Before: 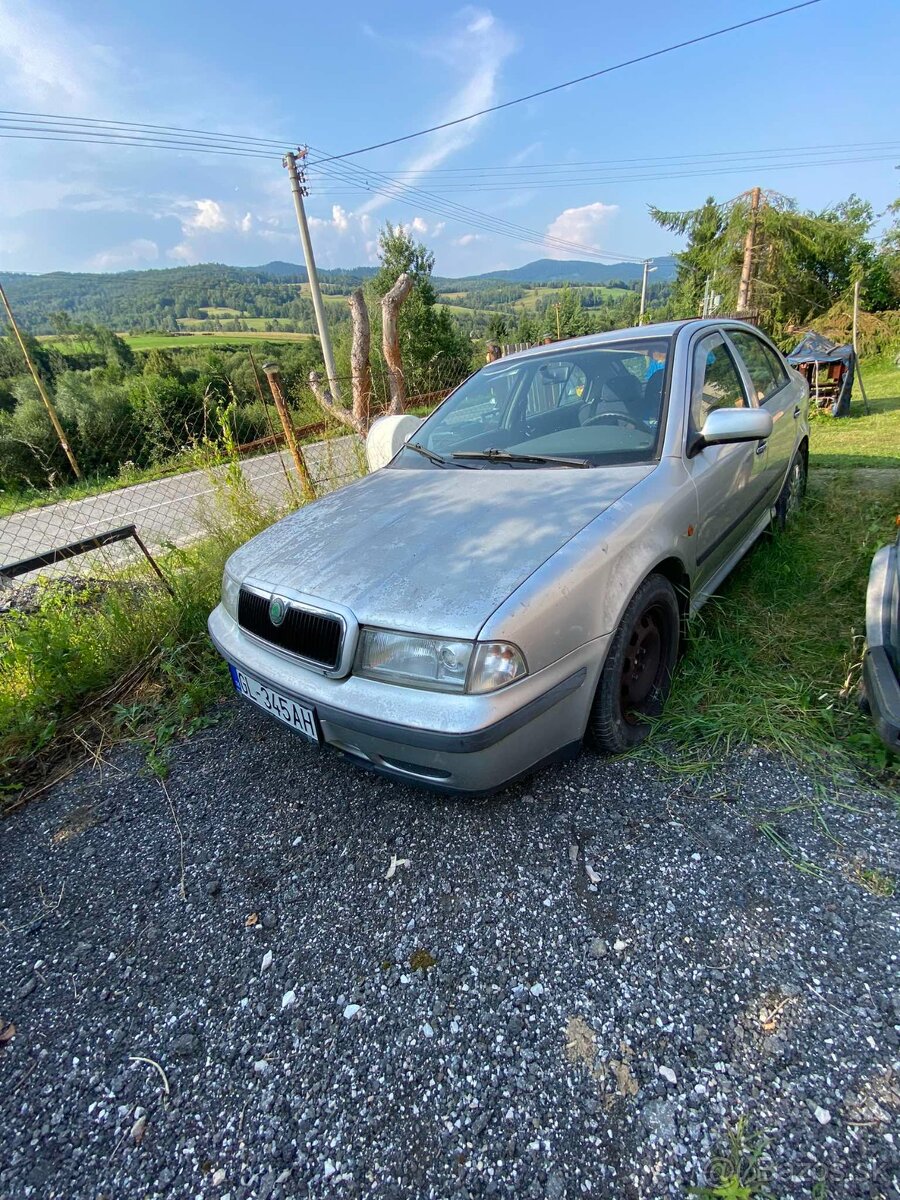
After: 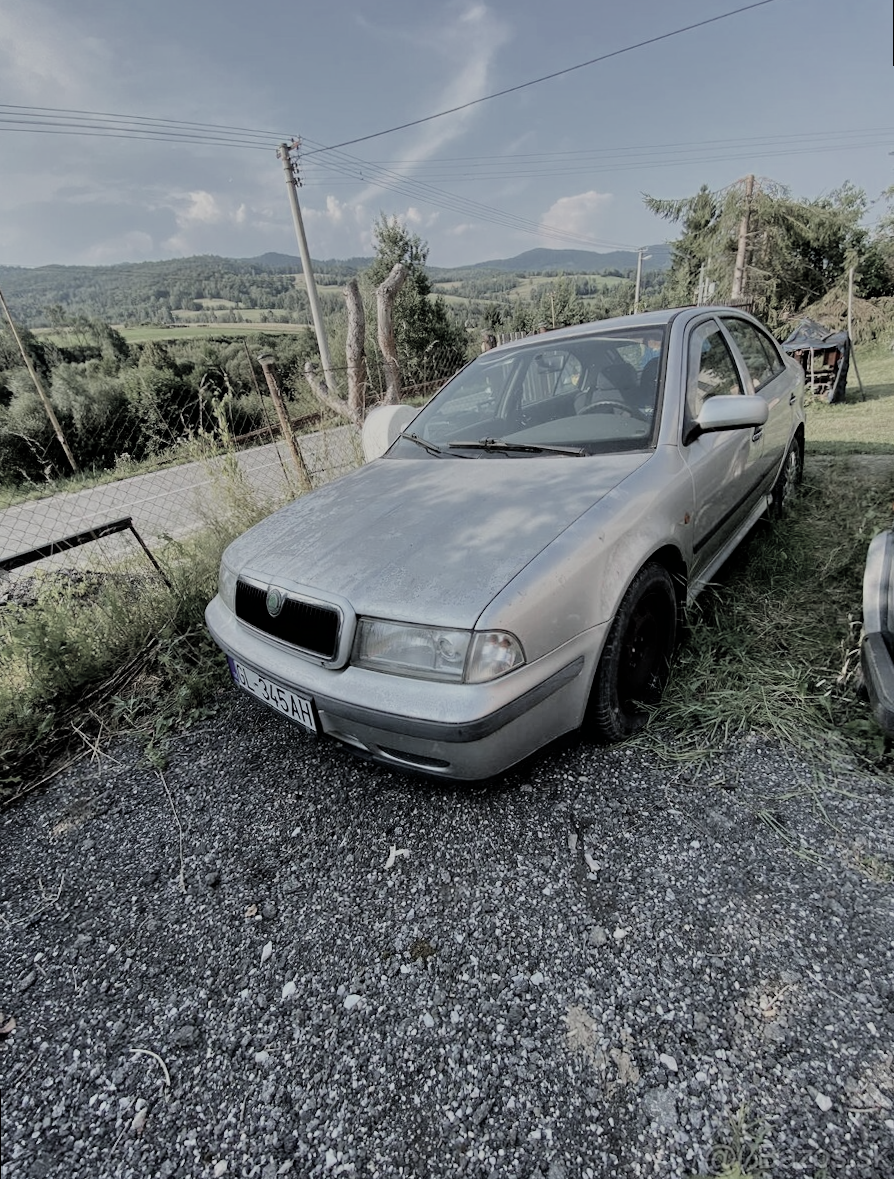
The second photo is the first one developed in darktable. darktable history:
color zones: curves: ch1 [(0, 0.34) (0.143, 0.164) (0.286, 0.152) (0.429, 0.176) (0.571, 0.173) (0.714, 0.188) (0.857, 0.199) (1, 0.34)]
rotate and perspective: rotation -0.45°, automatic cropping original format, crop left 0.008, crop right 0.992, crop top 0.012, crop bottom 0.988
filmic rgb: black relative exposure -6.15 EV, white relative exposure 6.96 EV, hardness 2.23, color science v6 (2022)
shadows and highlights: soften with gaussian
